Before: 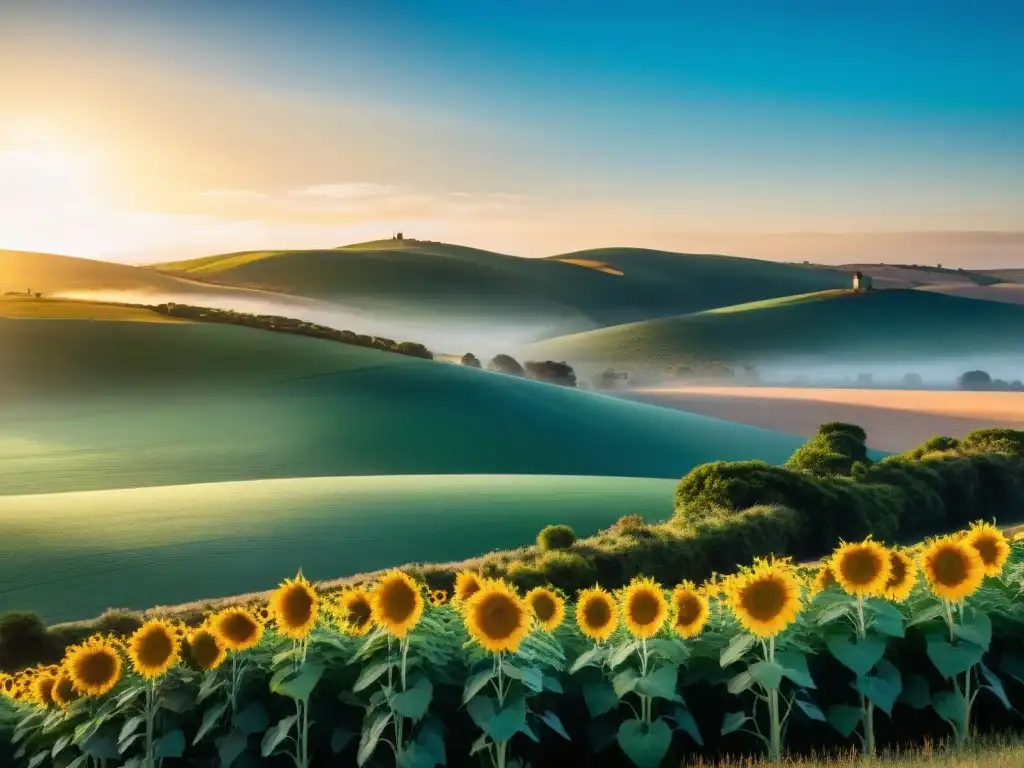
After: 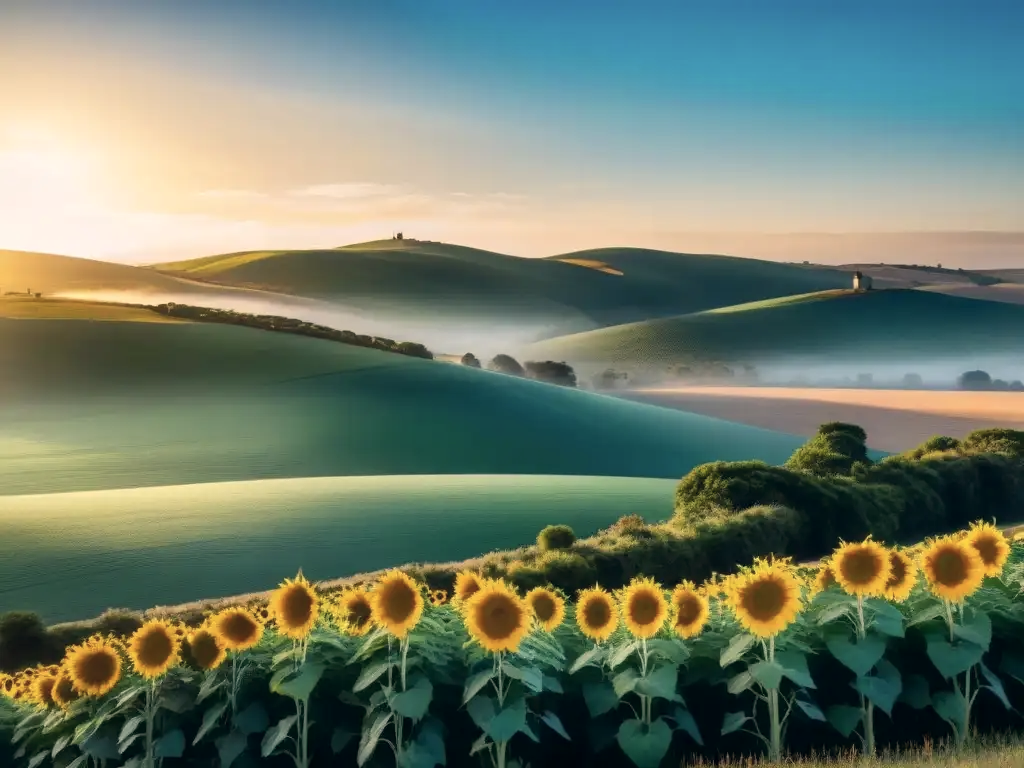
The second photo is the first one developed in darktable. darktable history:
color correction: highlights a* 2.74, highlights b* 5, shadows a* -2.63, shadows b* -4.86, saturation 0.82
